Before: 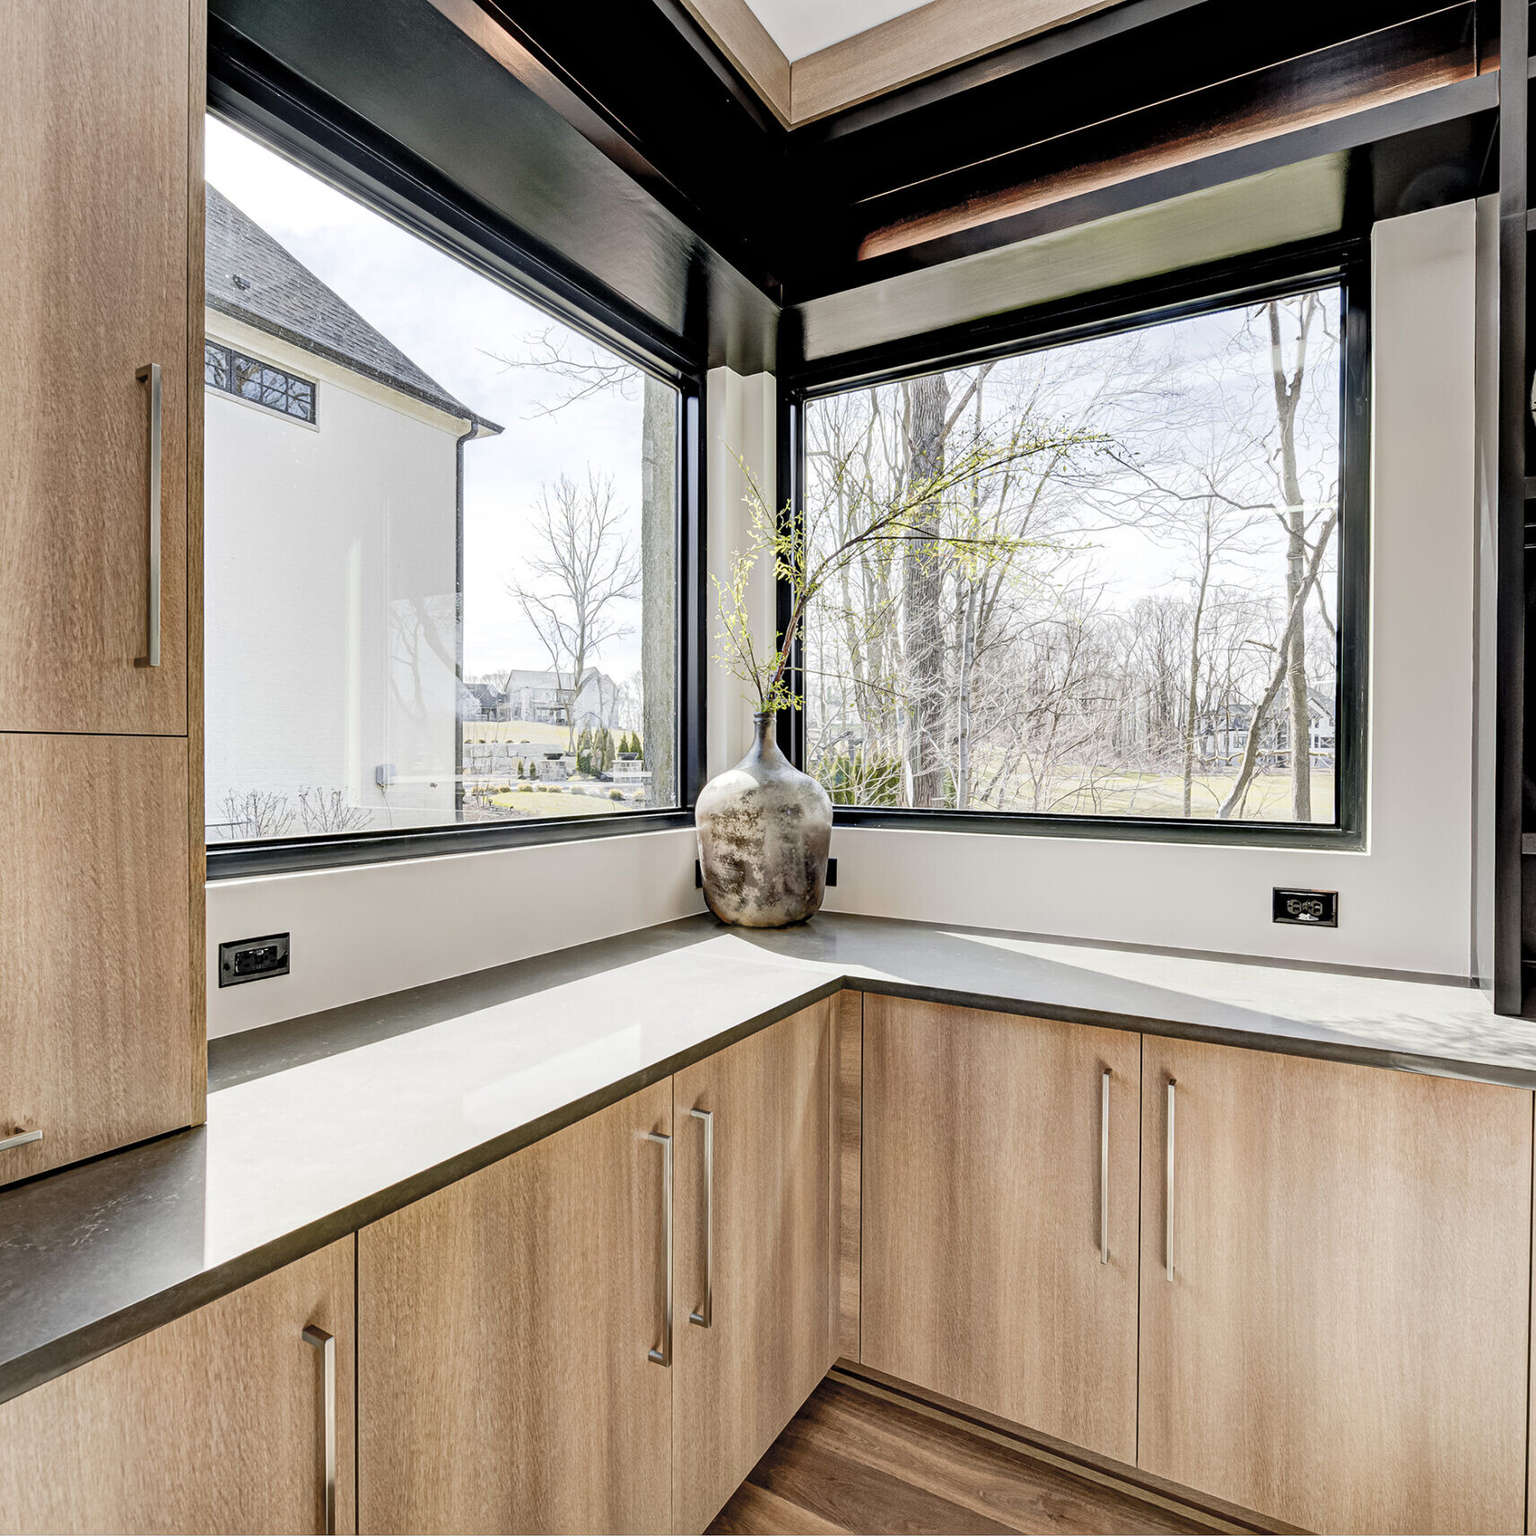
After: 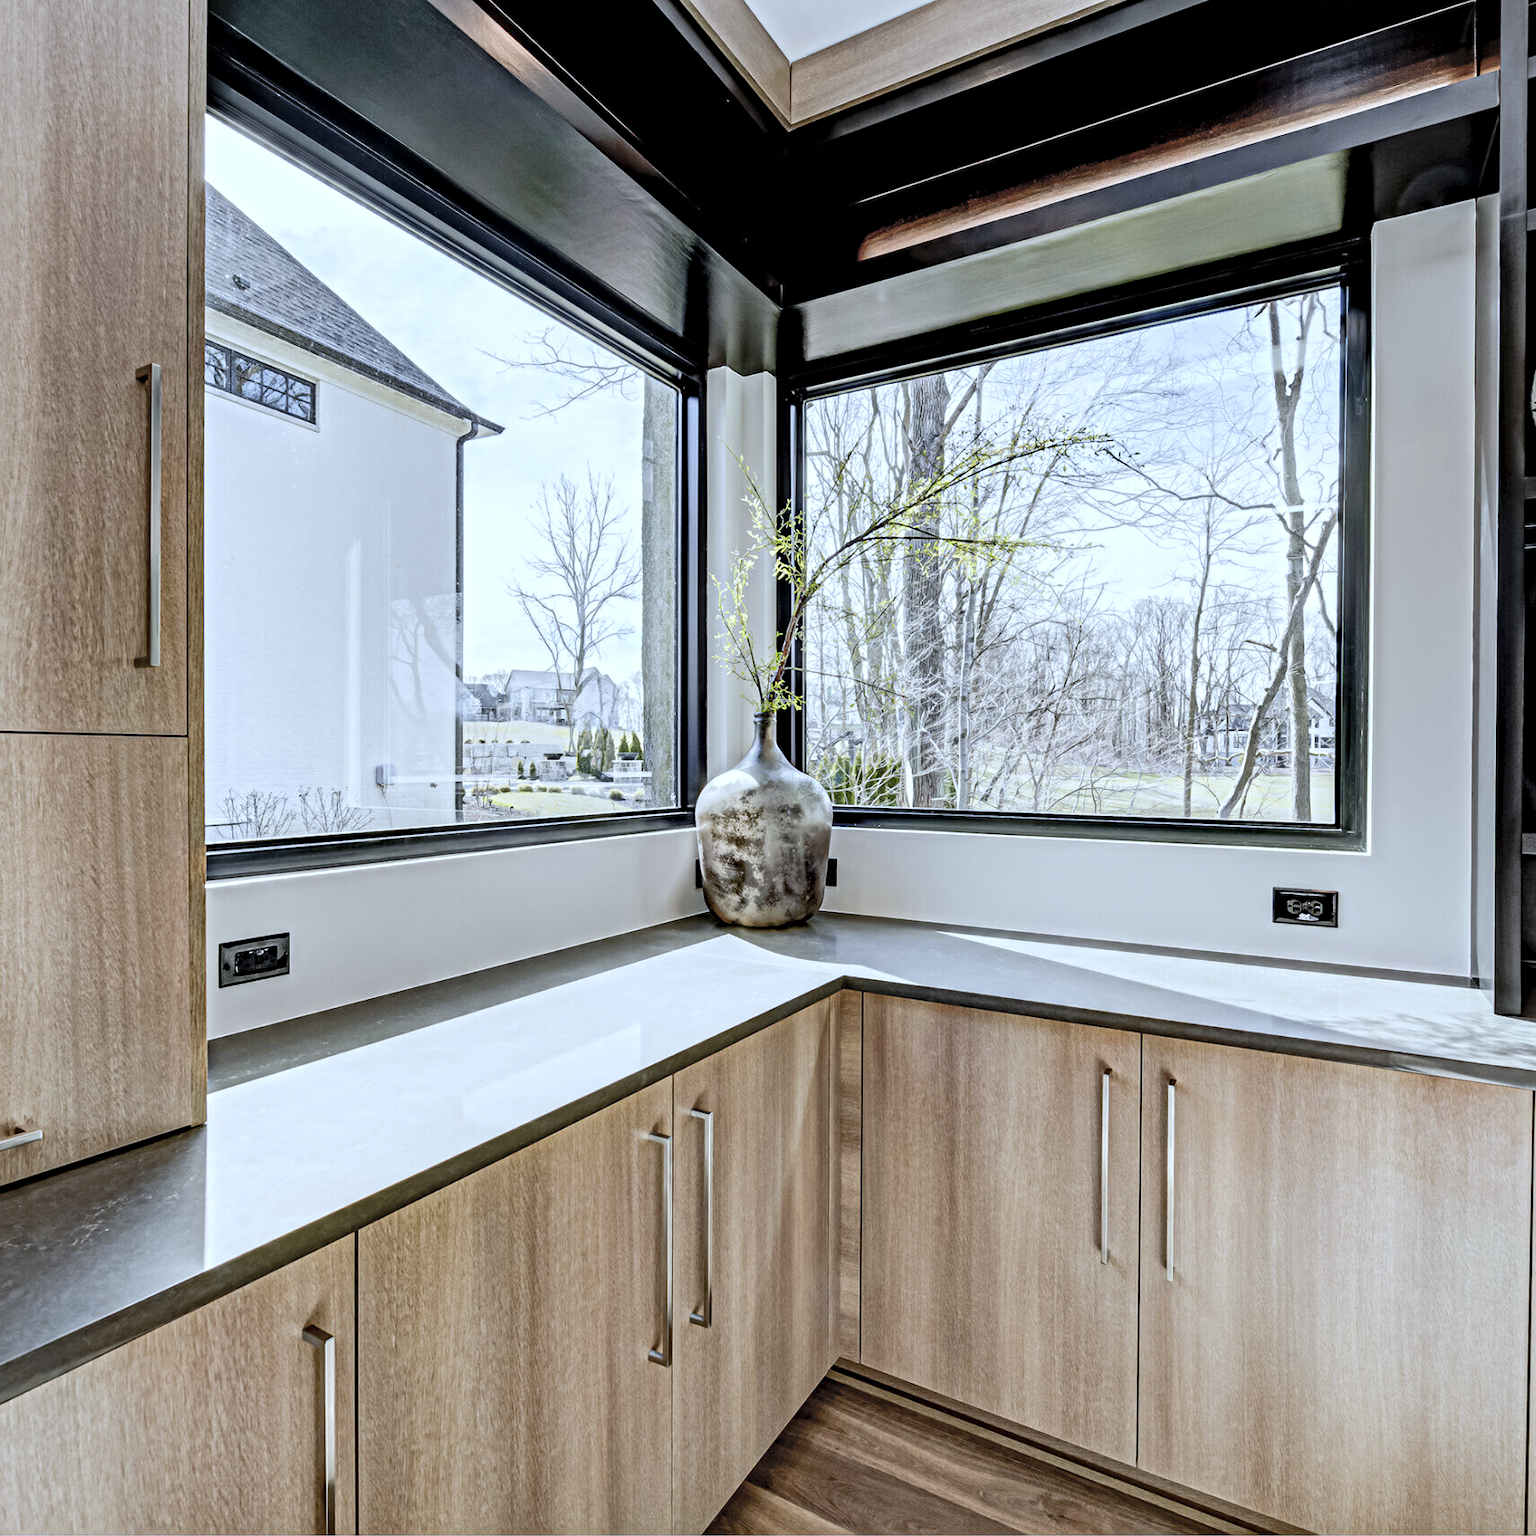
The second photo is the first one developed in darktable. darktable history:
white balance: red 0.924, blue 1.095
contrast equalizer: y [[0.5, 0.5, 0.501, 0.63, 0.504, 0.5], [0.5 ×6], [0.5 ×6], [0 ×6], [0 ×6]]
